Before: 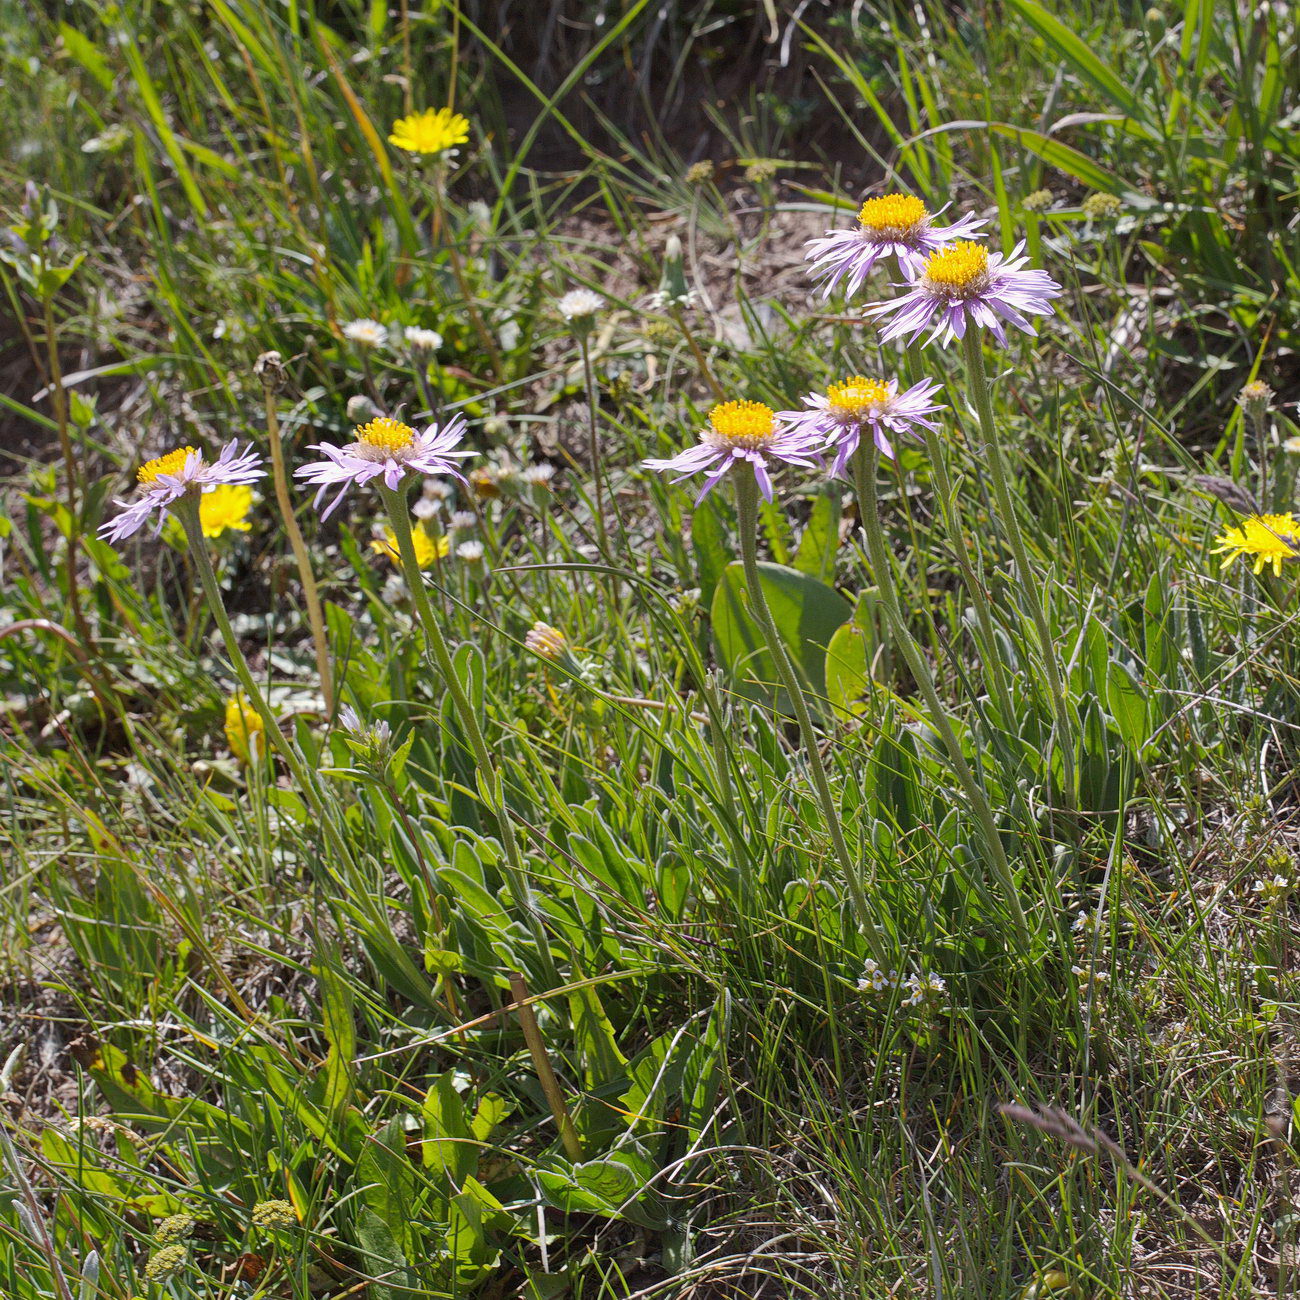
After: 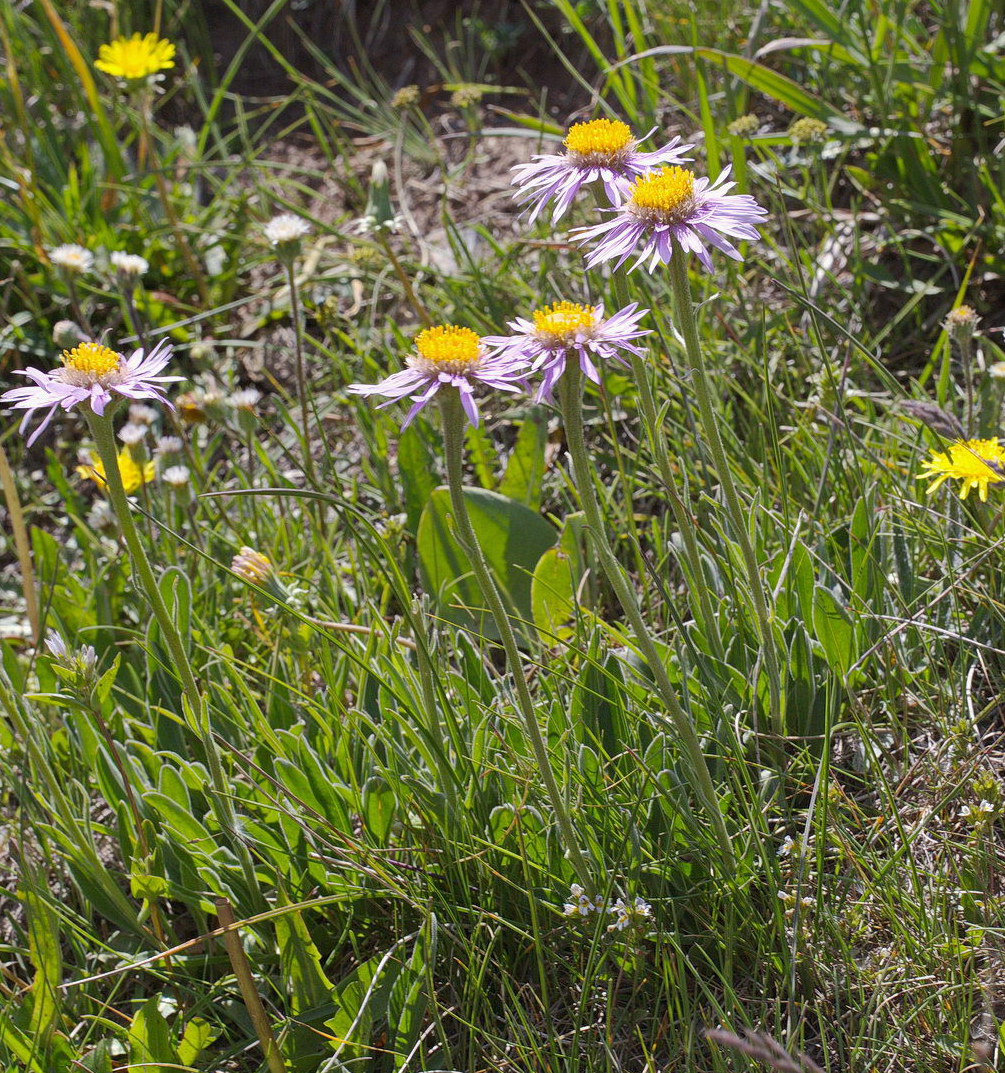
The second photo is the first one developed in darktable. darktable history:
crop: left 22.691%, top 5.838%, bottom 11.554%
